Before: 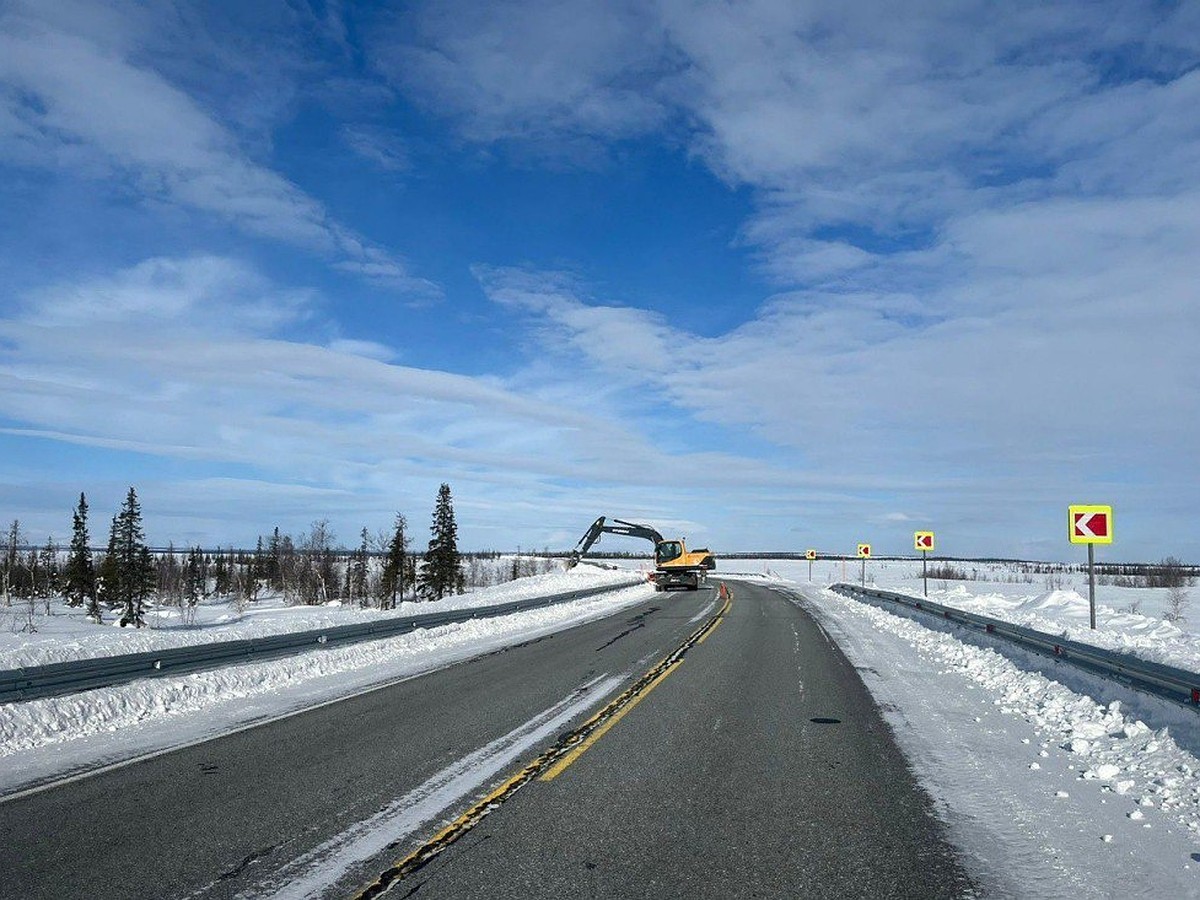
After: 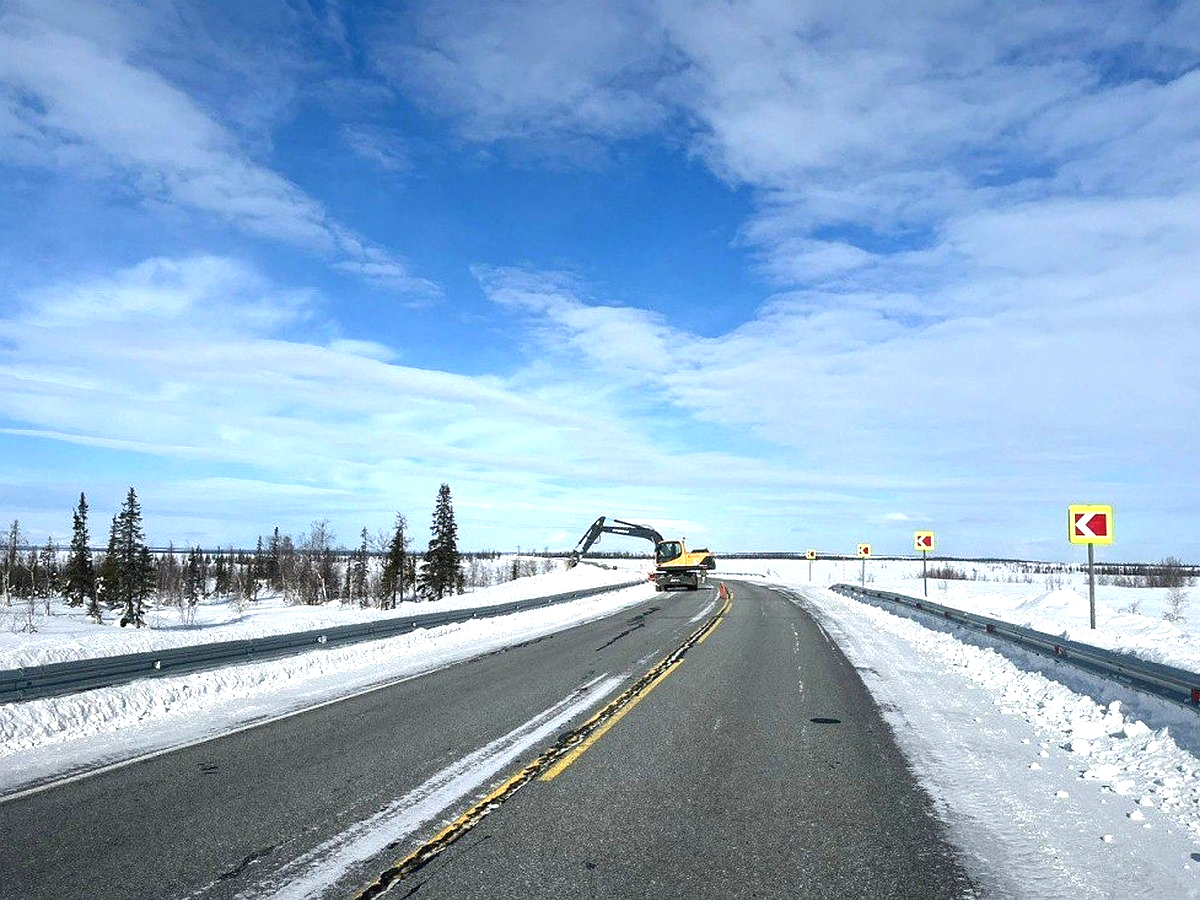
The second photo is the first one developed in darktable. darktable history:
contrast brightness saturation: saturation -0.049
tone equalizer: -8 EV -0.73 EV, -7 EV -0.719 EV, -6 EV -0.63 EV, -5 EV -0.411 EV, -3 EV 0.368 EV, -2 EV 0.6 EV, -1 EV 0.691 EV, +0 EV 0.76 EV, smoothing diameter 24.81%, edges refinement/feathering 9.22, preserve details guided filter
exposure: exposure 0.081 EV, compensate exposure bias true, compensate highlight preservation false
